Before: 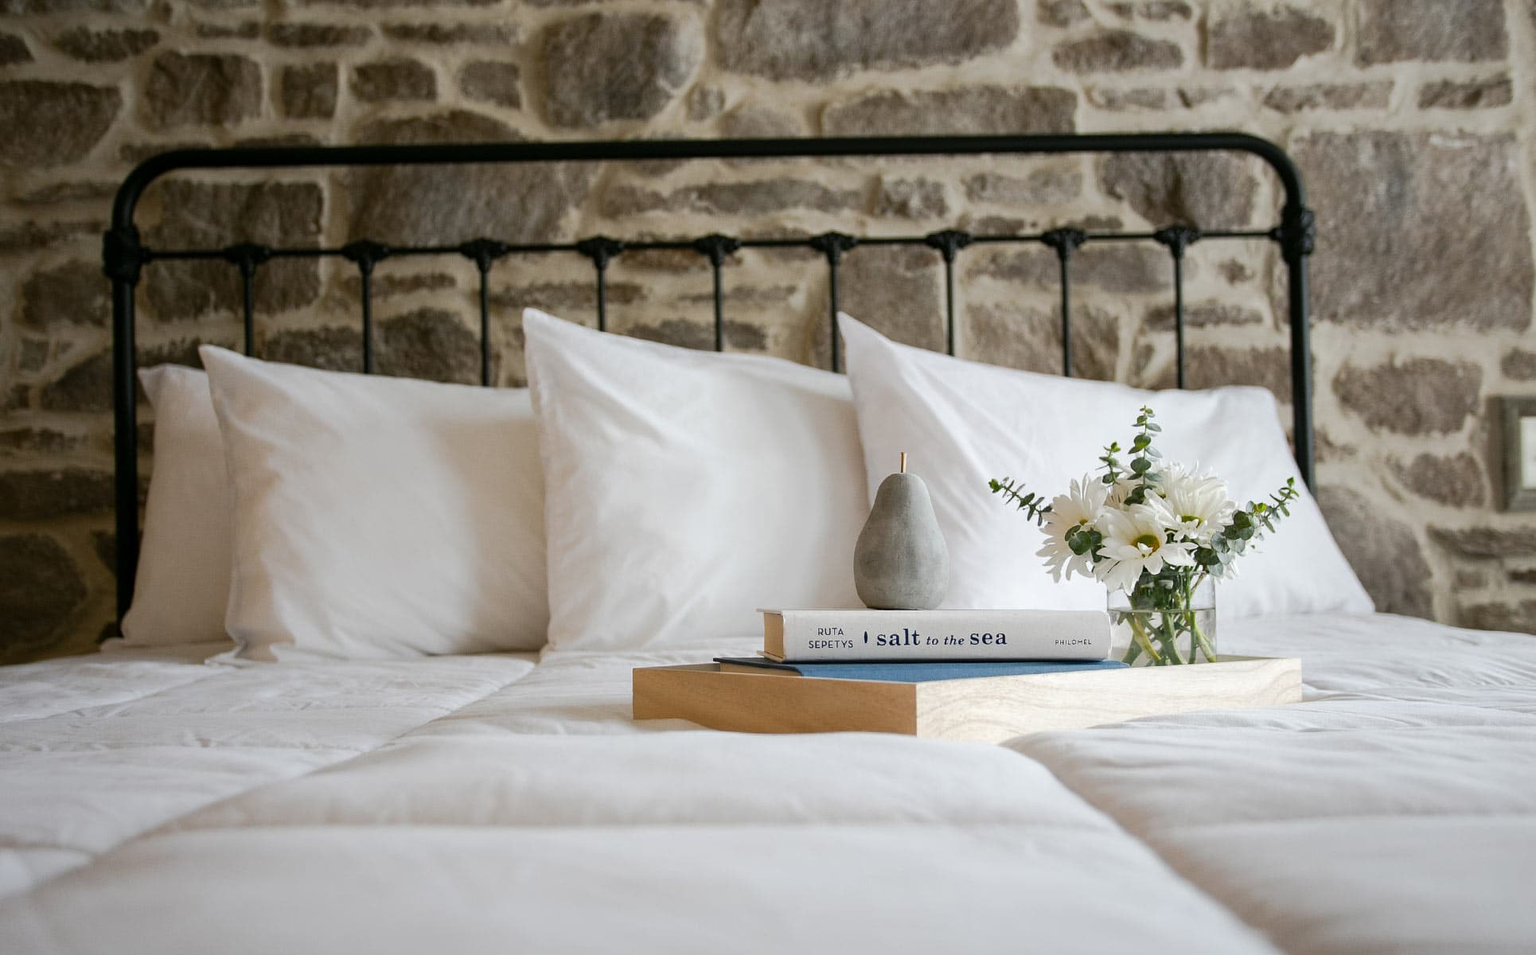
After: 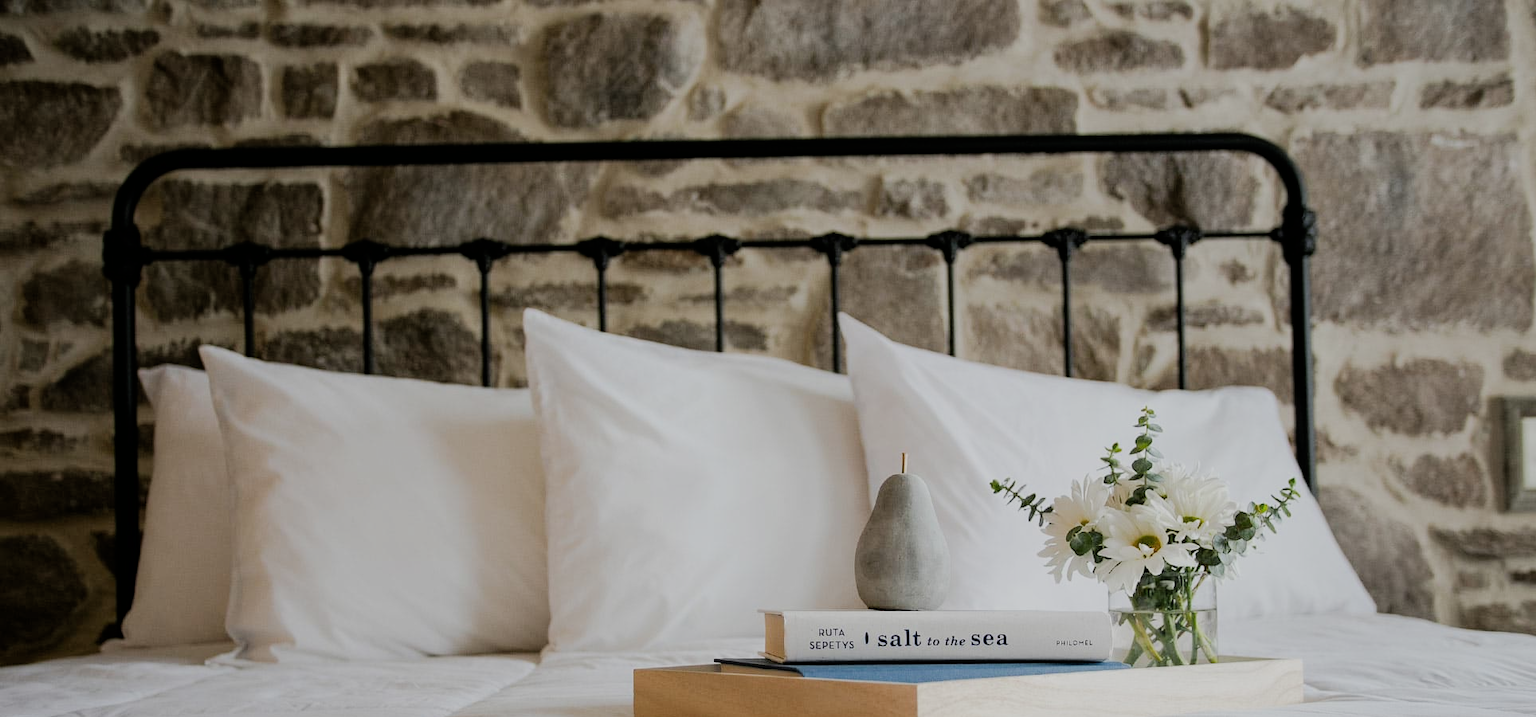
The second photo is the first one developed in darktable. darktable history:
crop: bottom 24.967%
tone equalizer: on, module defaults
filmic rgb: black relative exposure -7.15 EV, white relative exposure 5.36 EV, hardness 3.02
